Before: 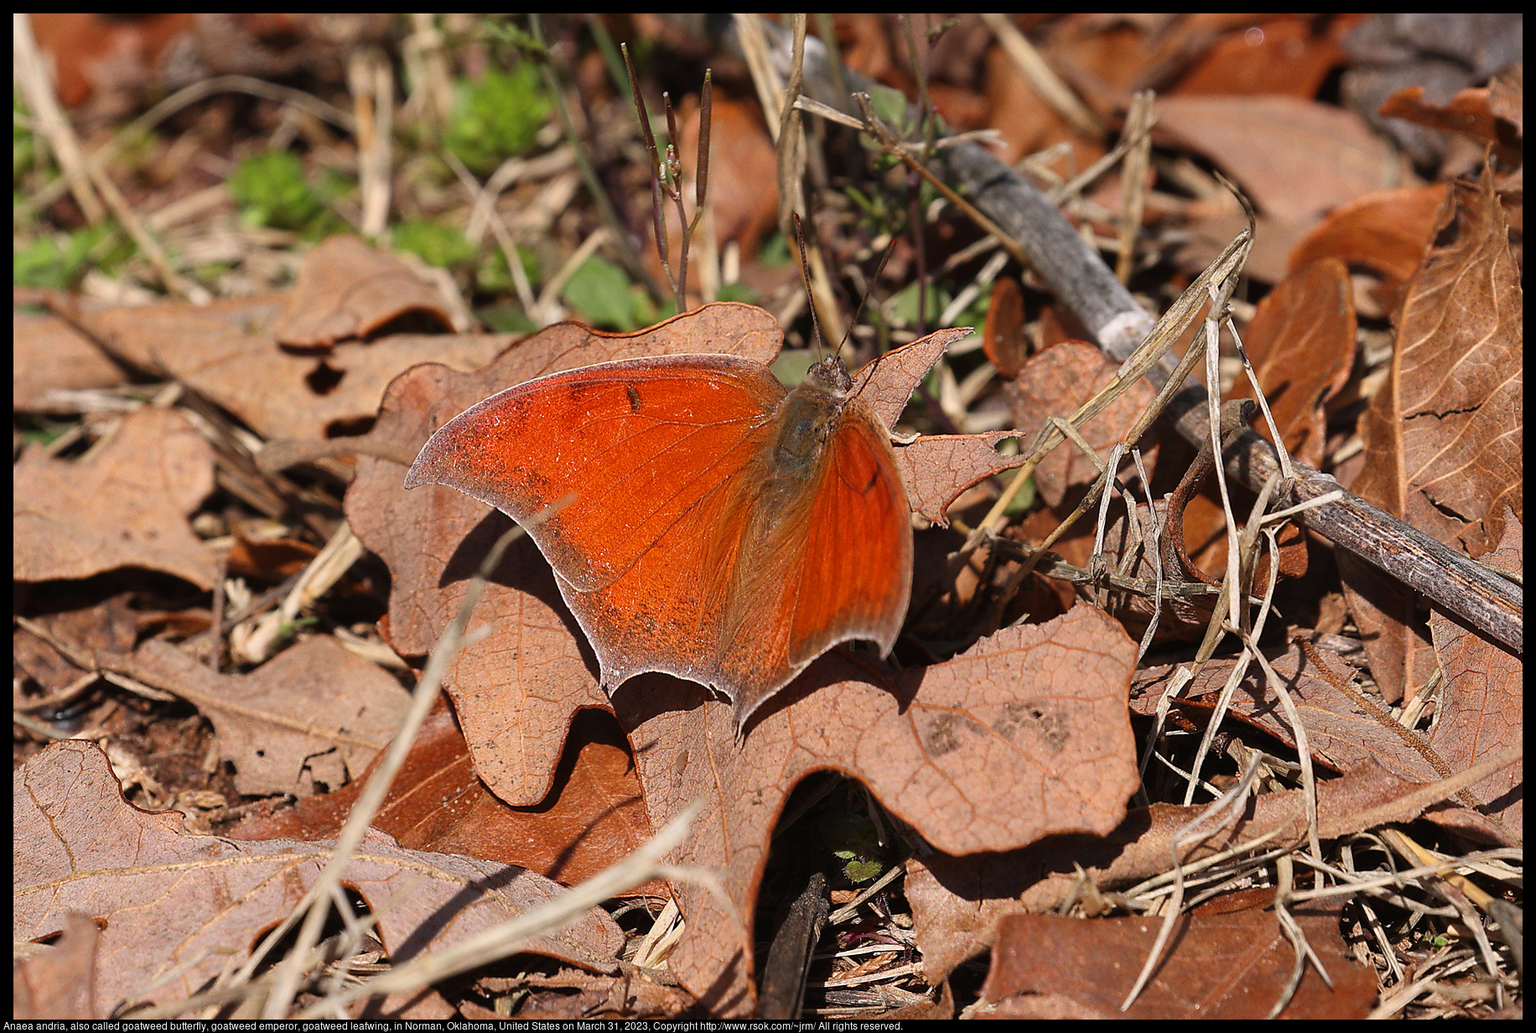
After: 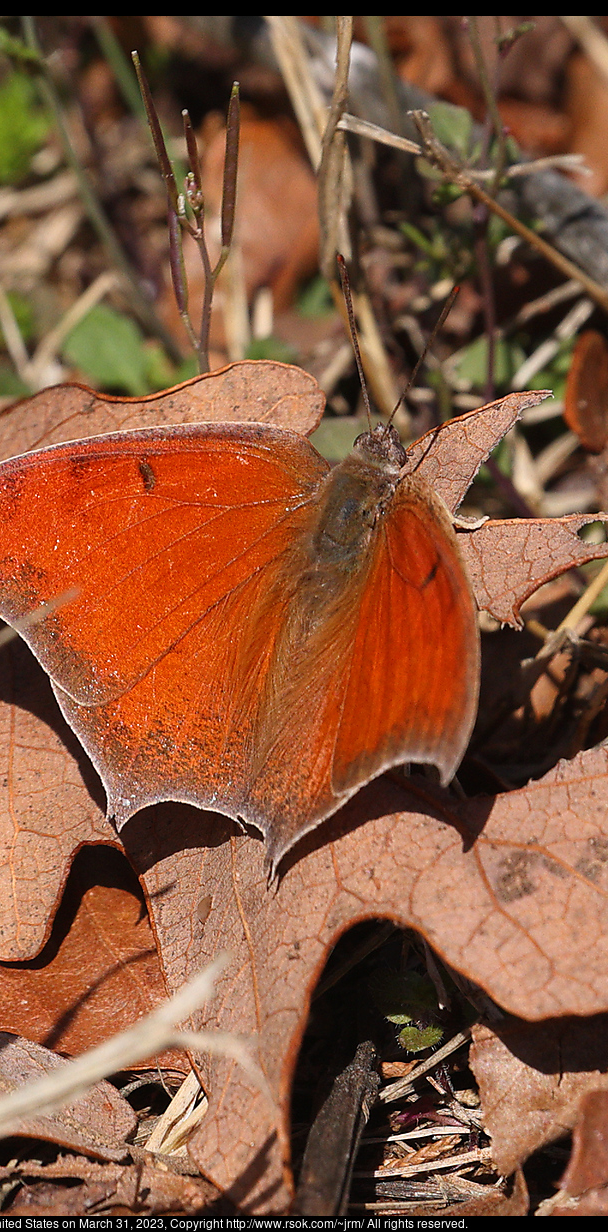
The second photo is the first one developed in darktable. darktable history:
crop: left 33.295%, right 33.513%
tone equalizer: on, module defaults
